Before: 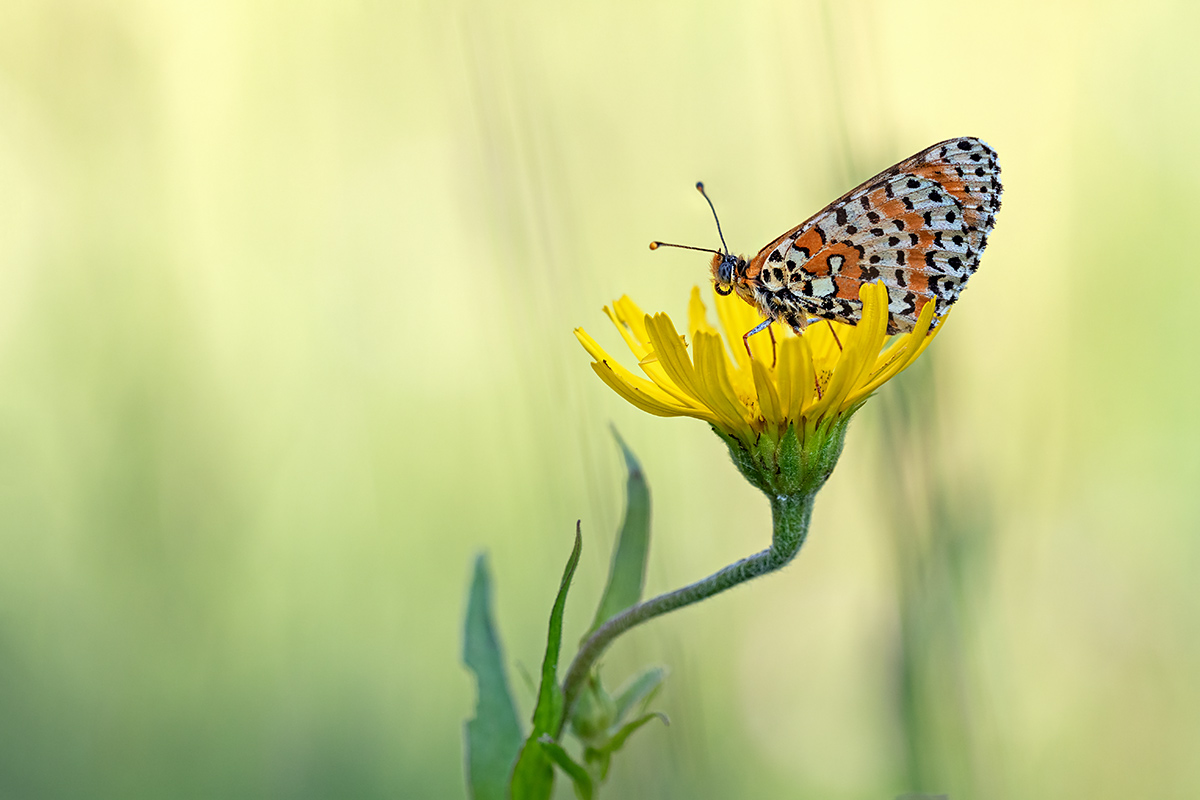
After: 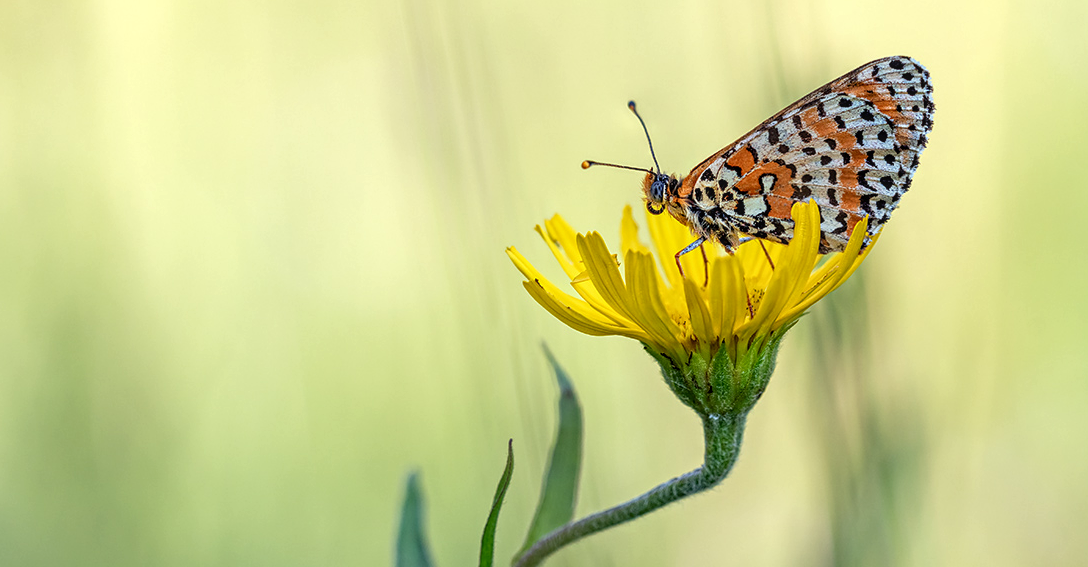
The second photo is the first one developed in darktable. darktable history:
local contrast: on, module defaults
crop: left 5.719%, top 10.208%, right 3.565%, bottom 18.825%
